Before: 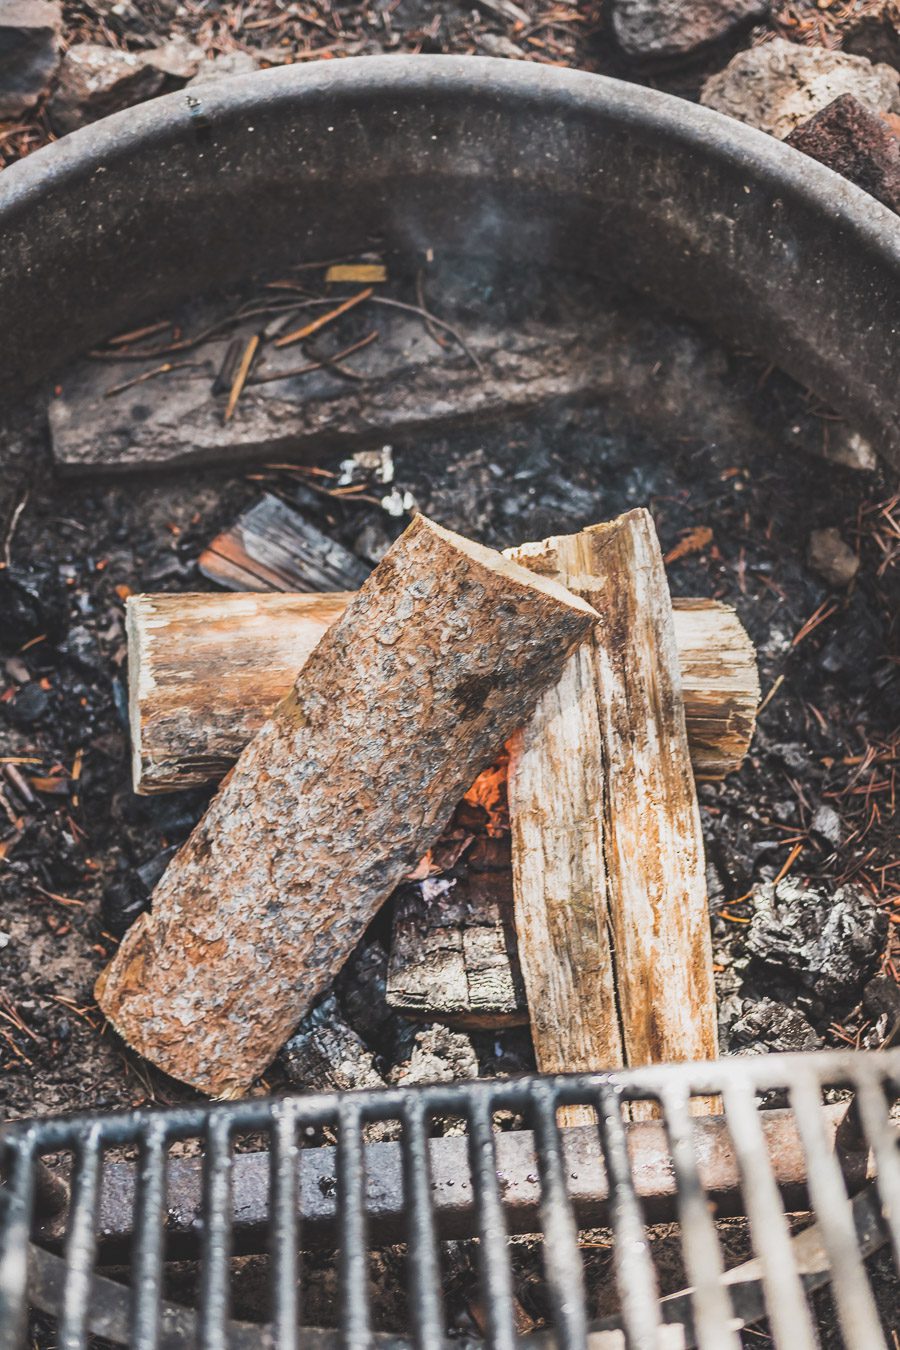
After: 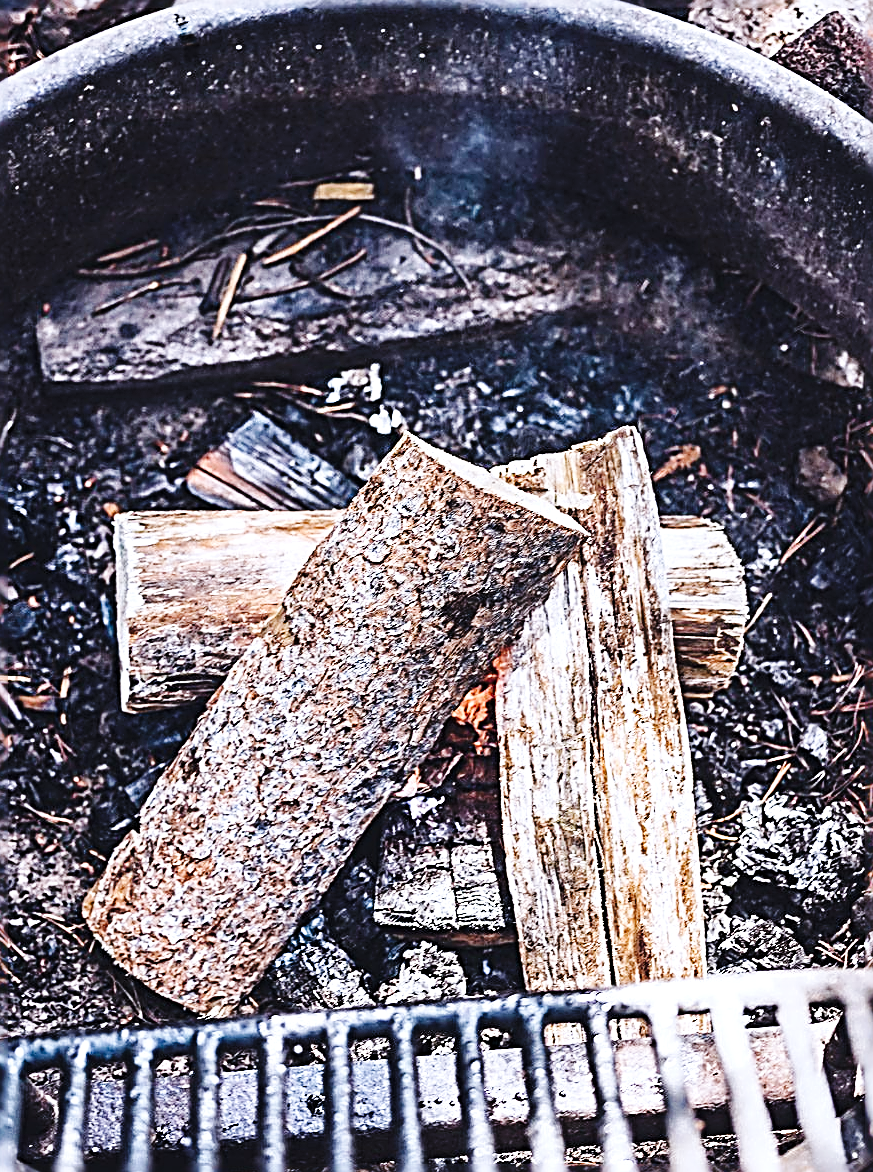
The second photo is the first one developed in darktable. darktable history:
crop: left 1.386%, top 6.132%, right 1.583%, bottom 7.011%
color balance rgb: perceptual saturation grading › global saturation 0.011%, perceptual saturation grading › highlights -31.412%, perceptual saturation grading › mid-tones 5.509%, perceptual saturation grading › shadows 18.179%, global vibrance 25.123%, contrast 19.647%
color calibration: gray › normalize channels true, illuminant custom, x 0.373, y 0.388, temperature 4272.84 K, gamut compression 0.008
base curve: curves: ch0 [(0, 0) (0.036, 0.025) (0.121, 0.166) (0.206, 0.329) (0.605, 0.79) (1, 1)], preserve colors none
sharpen: radius 3.165, amount 1.735
